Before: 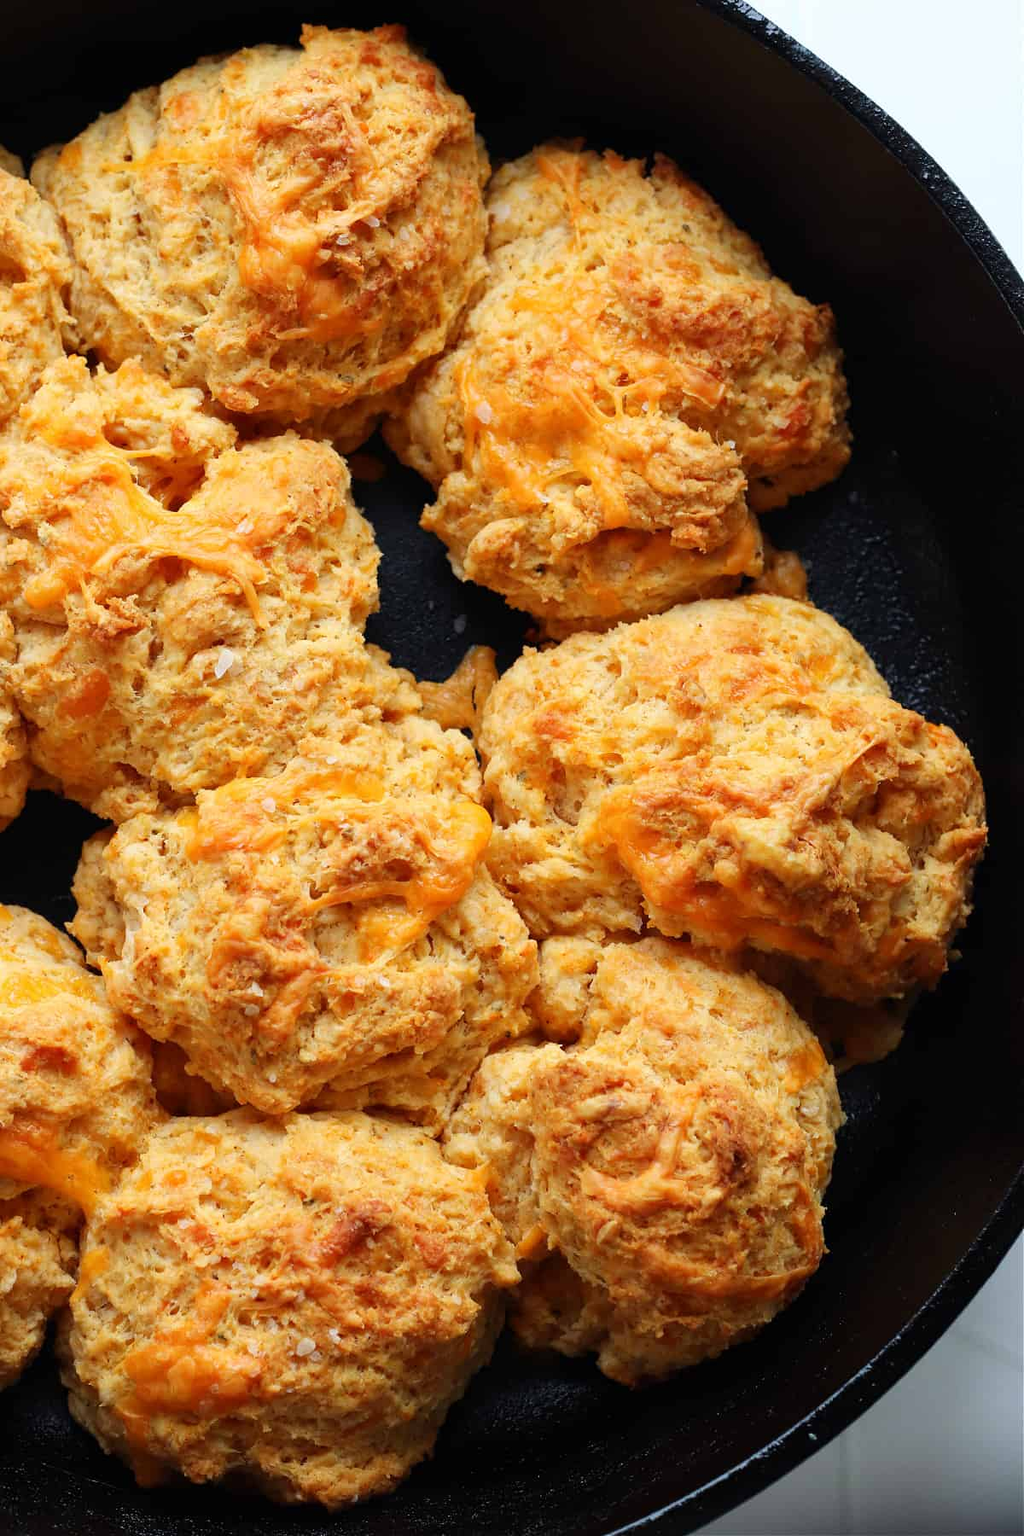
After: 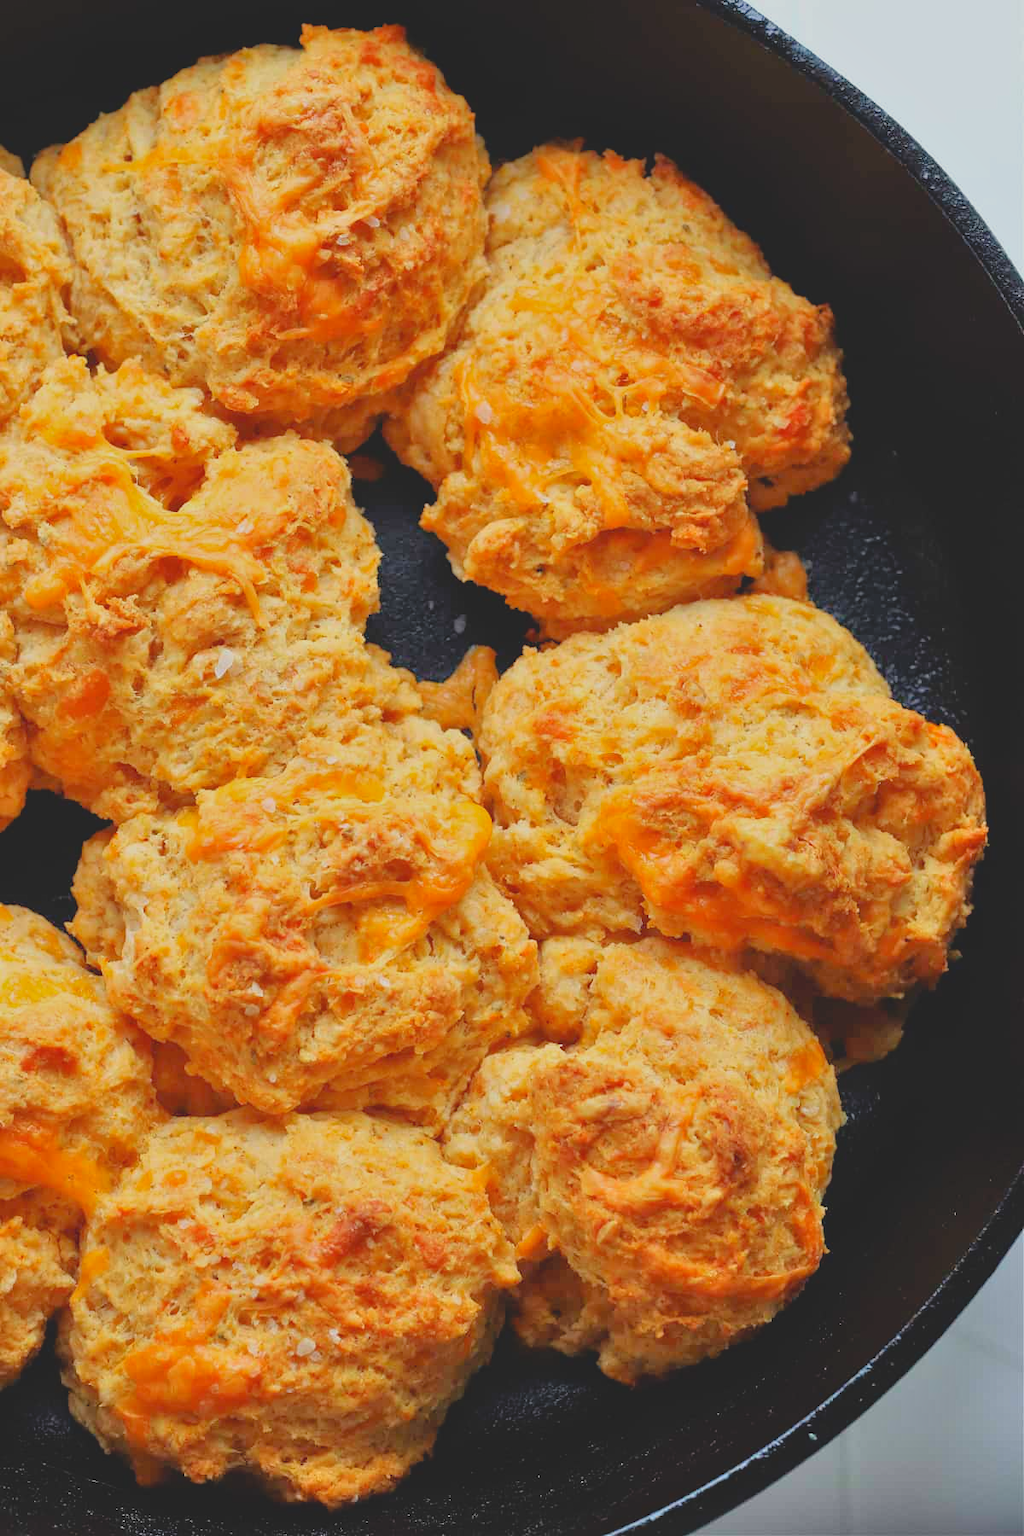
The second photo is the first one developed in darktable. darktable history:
tone equalizer: -7 EV 0.15 EV, -6 EV 0.6 EV, -5 EV 1.15 EV, -4 EV 1.33 EV, -3 EV 1.15 EV, -2 EV 0.6 EV, -1 EV 0.15 EV, mask exposure compensation -0.5 EV
white balance: red 1, blue 1
contrast brightness saturation: contrast -0.28
